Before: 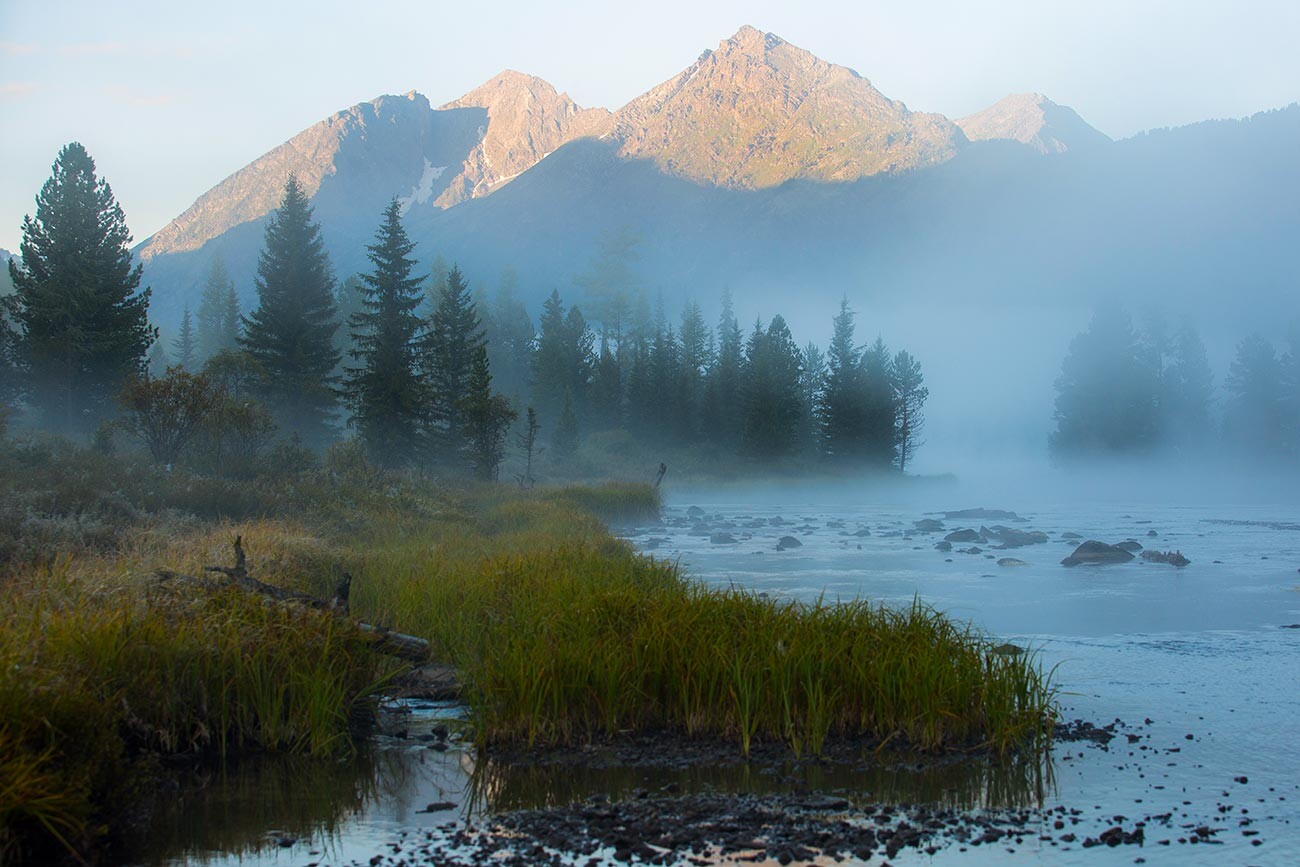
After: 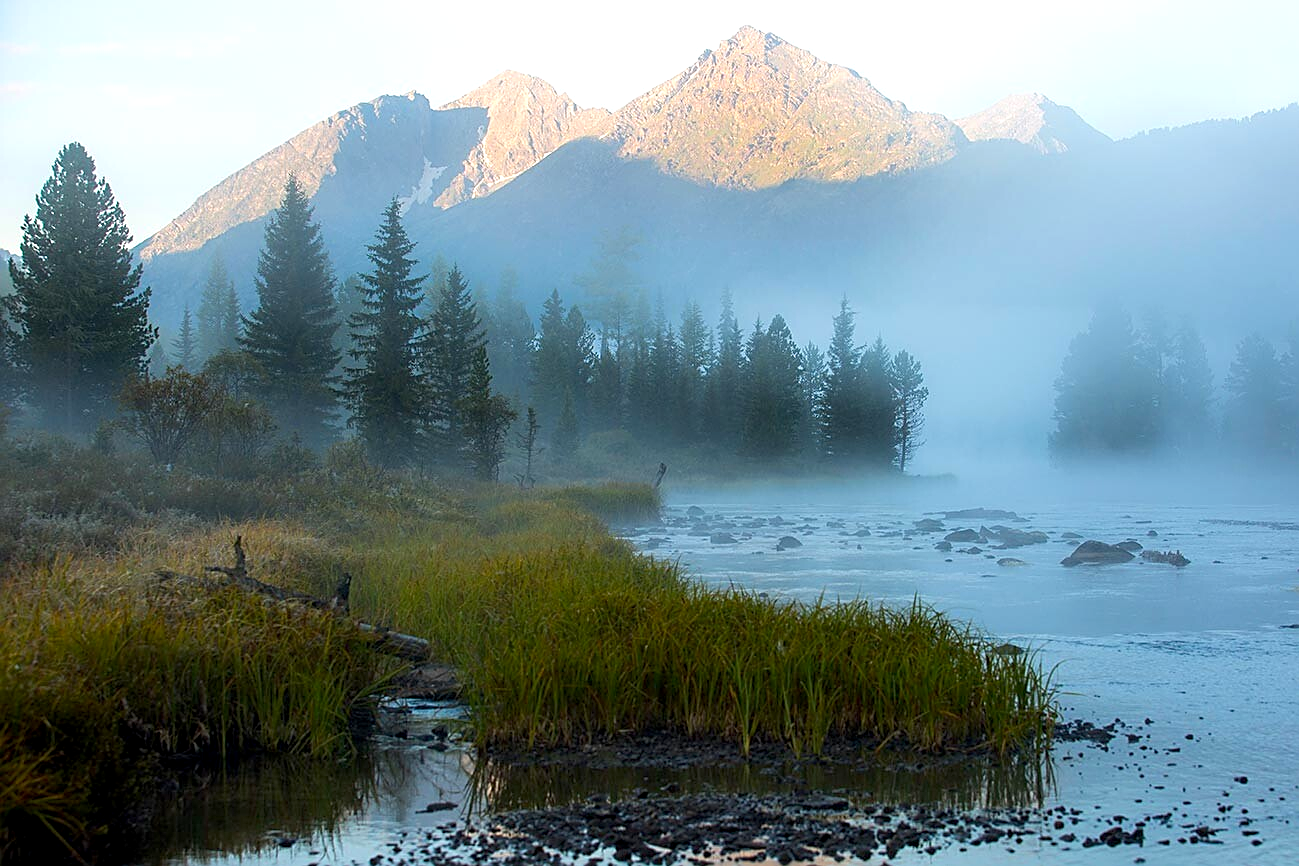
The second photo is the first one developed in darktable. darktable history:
sharpen: on, module defaults
exposure: black level correction 0.003, exposure 0.383 EV, compensate highlight preservation false
